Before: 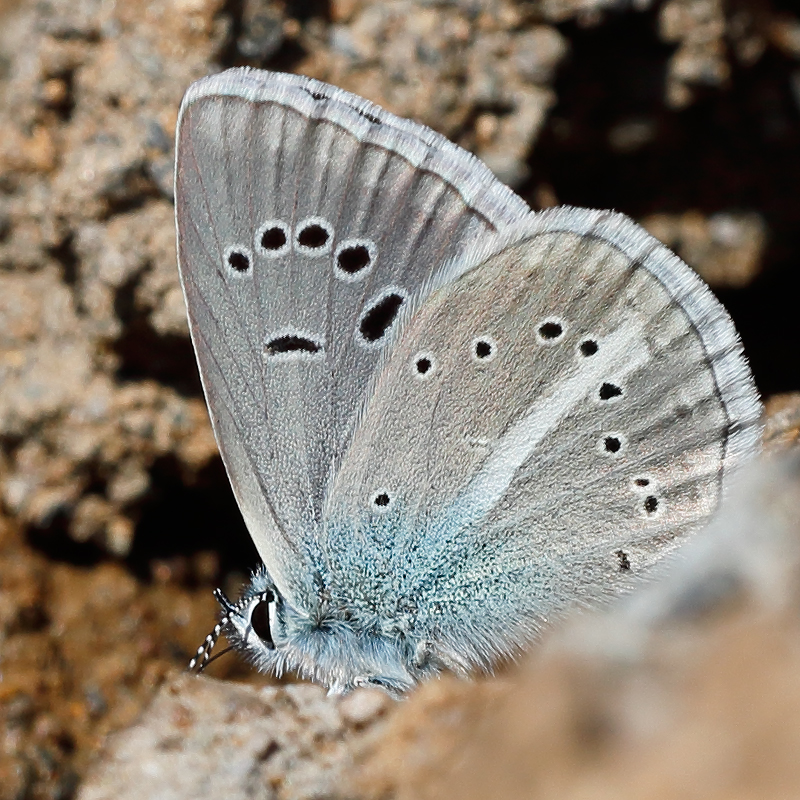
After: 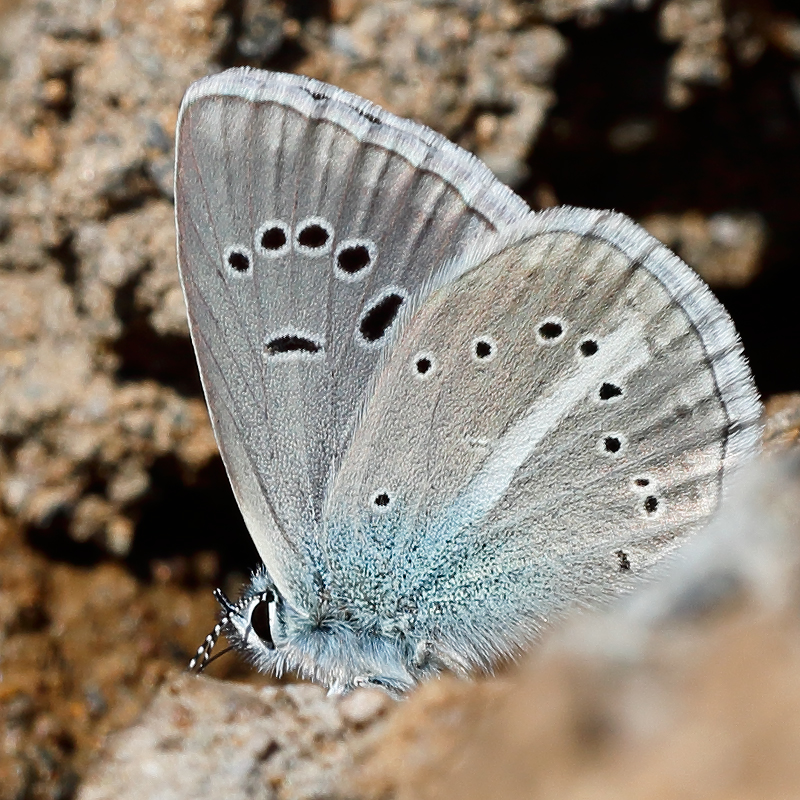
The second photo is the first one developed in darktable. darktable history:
shadows and highlights: shadows -30.44, highlights 29.21
